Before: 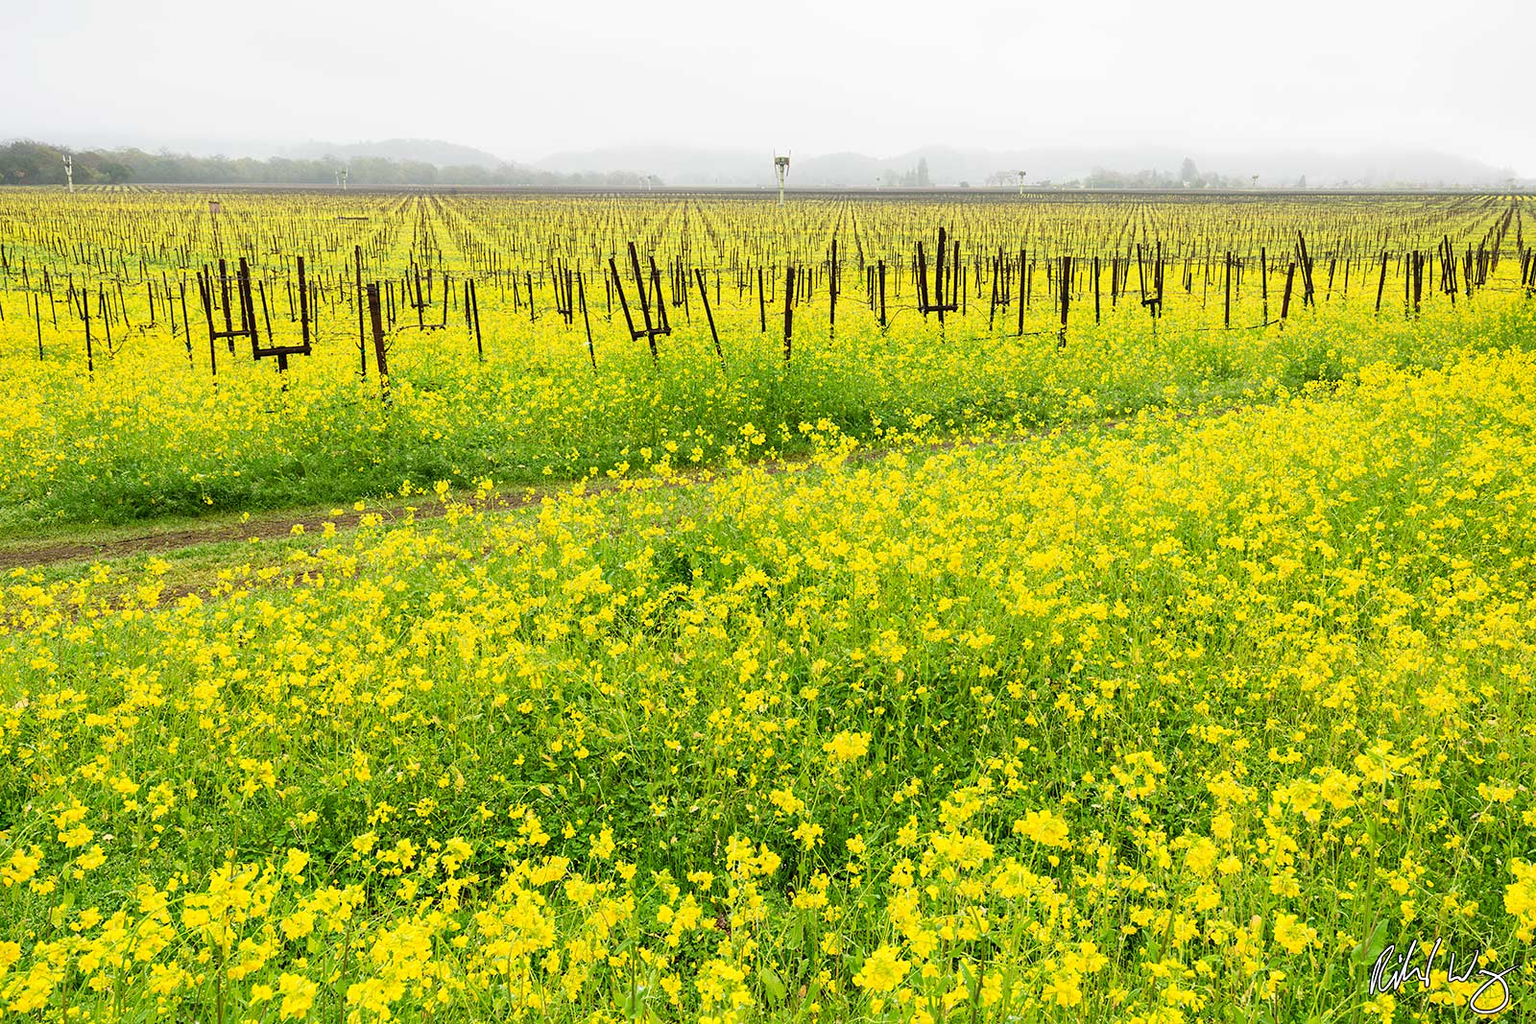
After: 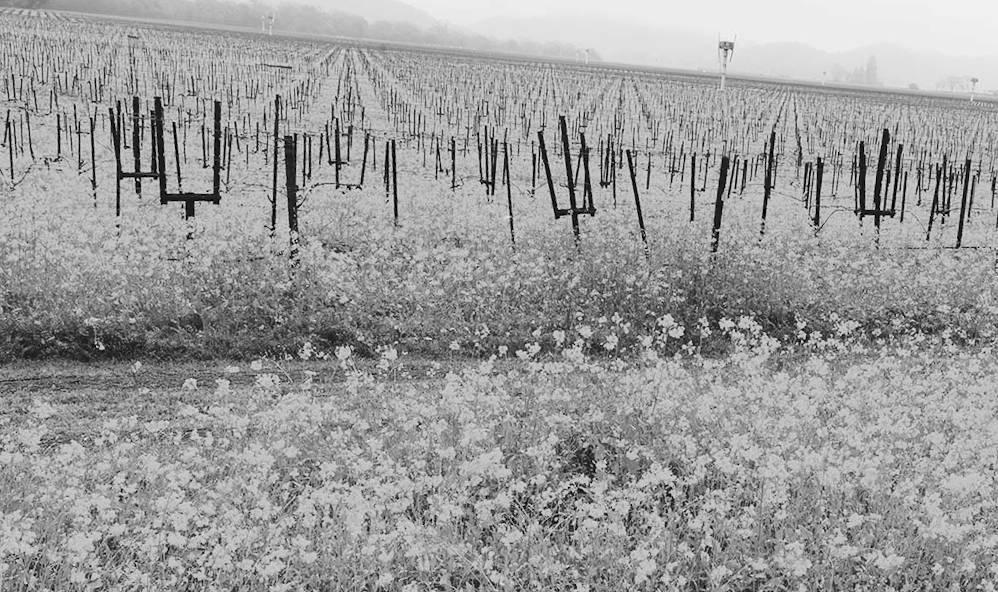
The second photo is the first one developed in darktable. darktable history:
tone curve: curves: ch0 [(0, 0) (0.003, 0.09) (0.011, 0.095) (0.025, 0.097) (0.044, 0.108) (0.069, 0.117) (0.1, 0.129) (0.136, 0.151) (0.177, 0.185) (0.224, 0.229) (0.277, 0.299) (0.335, 0.379) (0.399, 0.469) (0.468, 0.55) (0.543, 0.629) (0.623, 0.702) (0.709, 0.775) (0.801, 0.85) (0.898, 0.91) (1, 1)], preserve colors none
color calibration: output gray [0.253, 0.26, 0.487, 0], gray › normalize channels true, illuminant same as pipeline (D50), adaptation XYZ, x 0.346, y 0.359, gamut compression 0
contrast brightness saturation: saturation -0.05
crop and rotate: angle -4.99°, left 2.122%, top 6.945%, right 27.566%, bottom 30.519%
